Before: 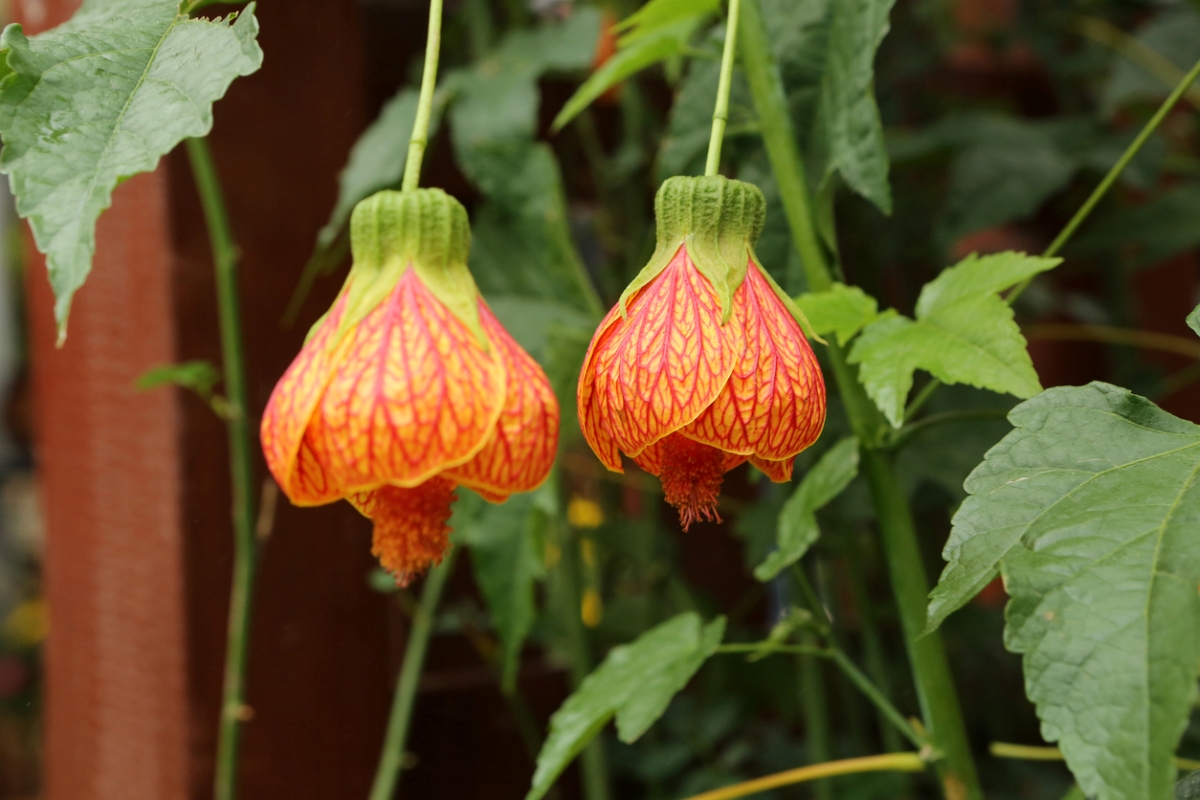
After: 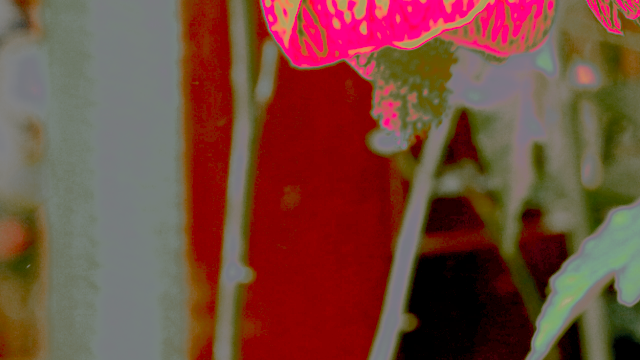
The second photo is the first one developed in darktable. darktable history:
exposure: black level correction 0.004, exposure 0.014 EV, compensate highlight preservation false
tone curve: curves: ch0 [(0, 0) (0.003, 0.011) (0.011, 0.043) (0.025, 0.133) (0.044, 0.226) (0.069, 0.303) (0.1, 0.371) (0.136, 0.429) (0.177, 0.482) (0.224, 0.516) (0.277, 0.539) (0.335, 0.535) (0.399, 0.517) (0.468, 0.498) (0.543, 0.523) (0.623, 0.655) (0.709, 0.83) (0.801, 0.827) (0.898, 0.89) (1, 1)], preserve colors none
color zones: curves: ch0 [(0, 0.48) (0.209, 0.398) (0.305, 0.332) (0.429, 0.493) (0.571, 0.5) (0.714, 0.5) (0.857, 0.5) (1, 0.48)]; ch1 [(0, 0.736) (0.143, 0.625) (0.225, 0.371) (0.429, 0.256) (0.571, 0.241) (0.714, 0.213) (0.857, 0.48) (1, 0.736)]; ch2 [(0, 0.448) (0.143, 0.498) (0.286, 0.5) (0.429, 0.5) (0.571, 0.5) (0.714, 0.5) (0.857, 0.5) (1, 0.448)]
crop and rotate: top 54.778%, right 46.61%, bottom 0.159%
